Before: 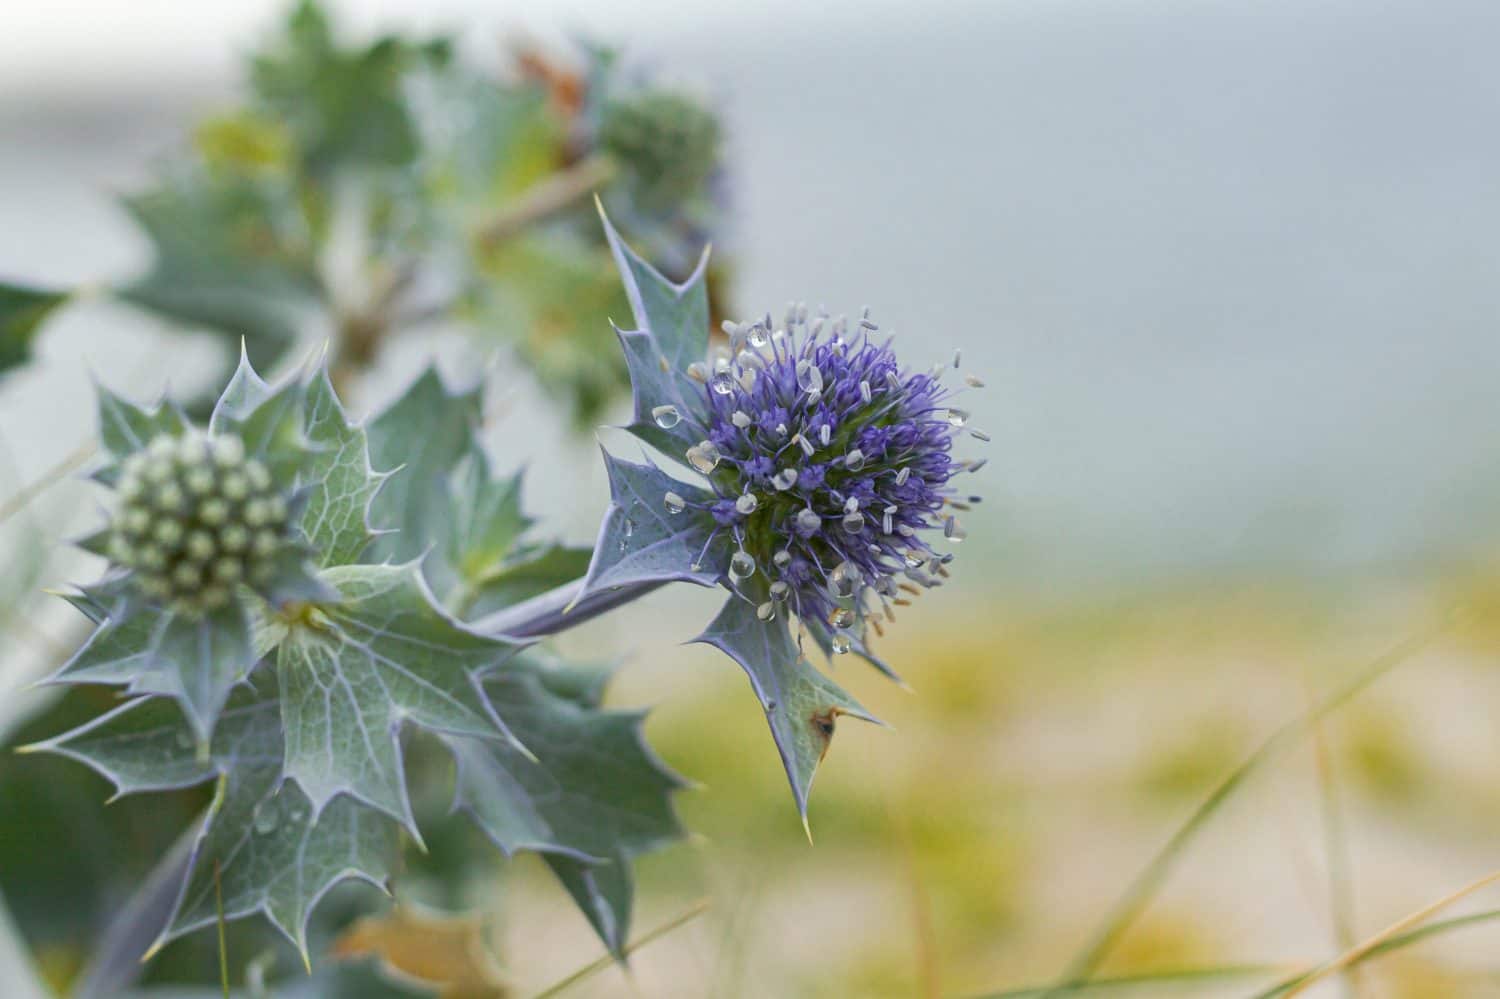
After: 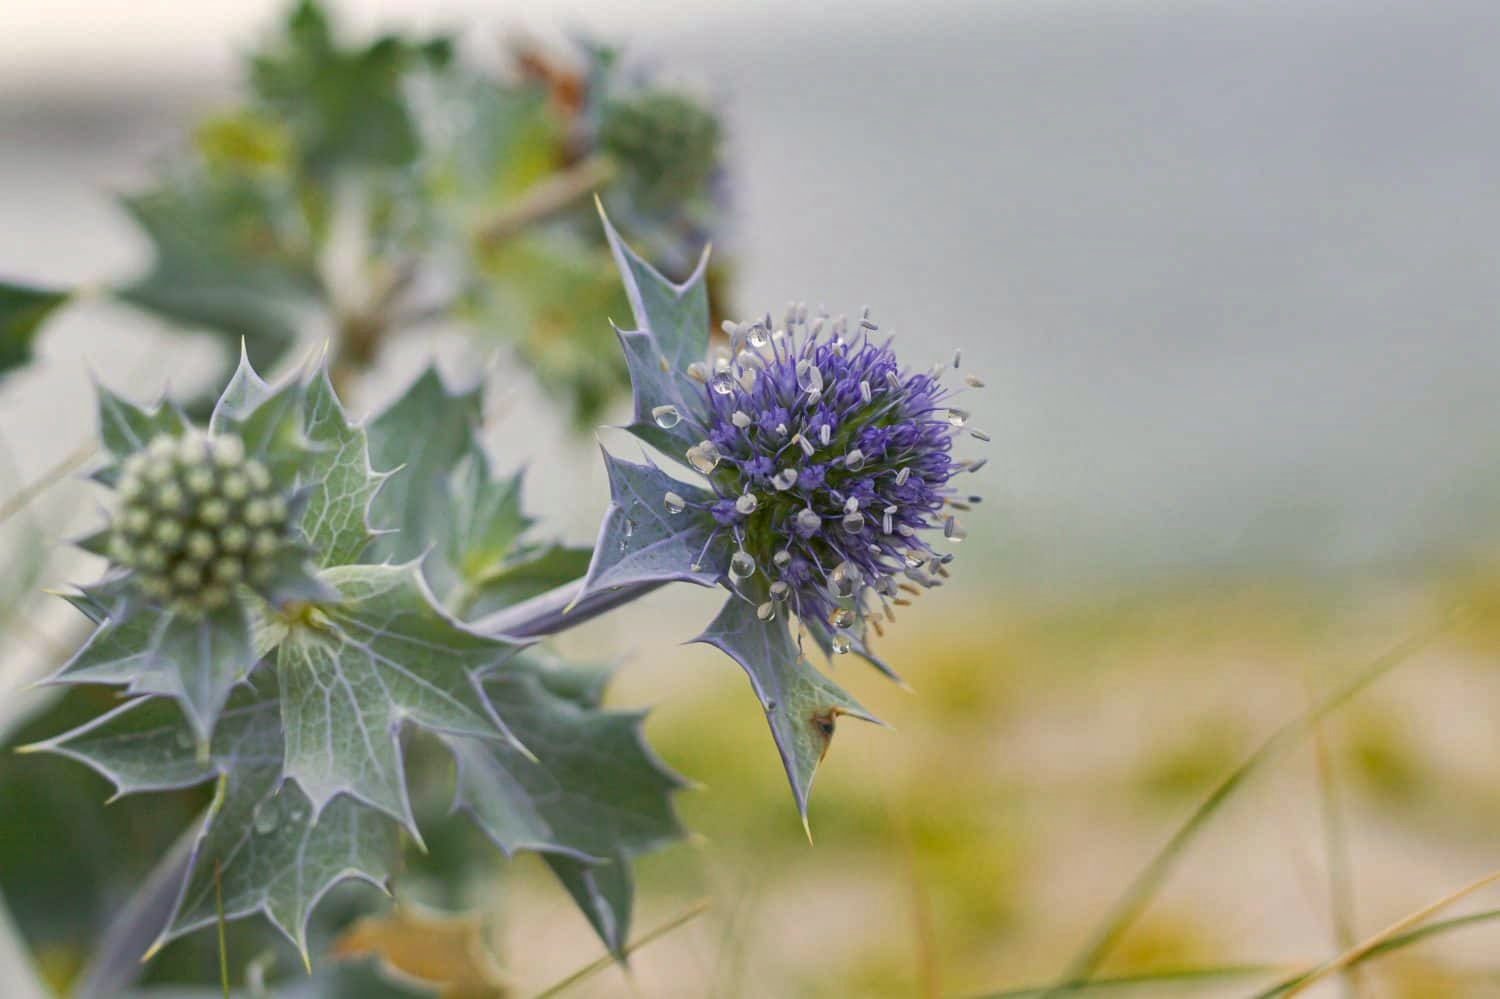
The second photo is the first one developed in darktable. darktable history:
shadows and highlights: soften with gaussian
color correction: highlights a* 3.59, highlights b* 5.13
